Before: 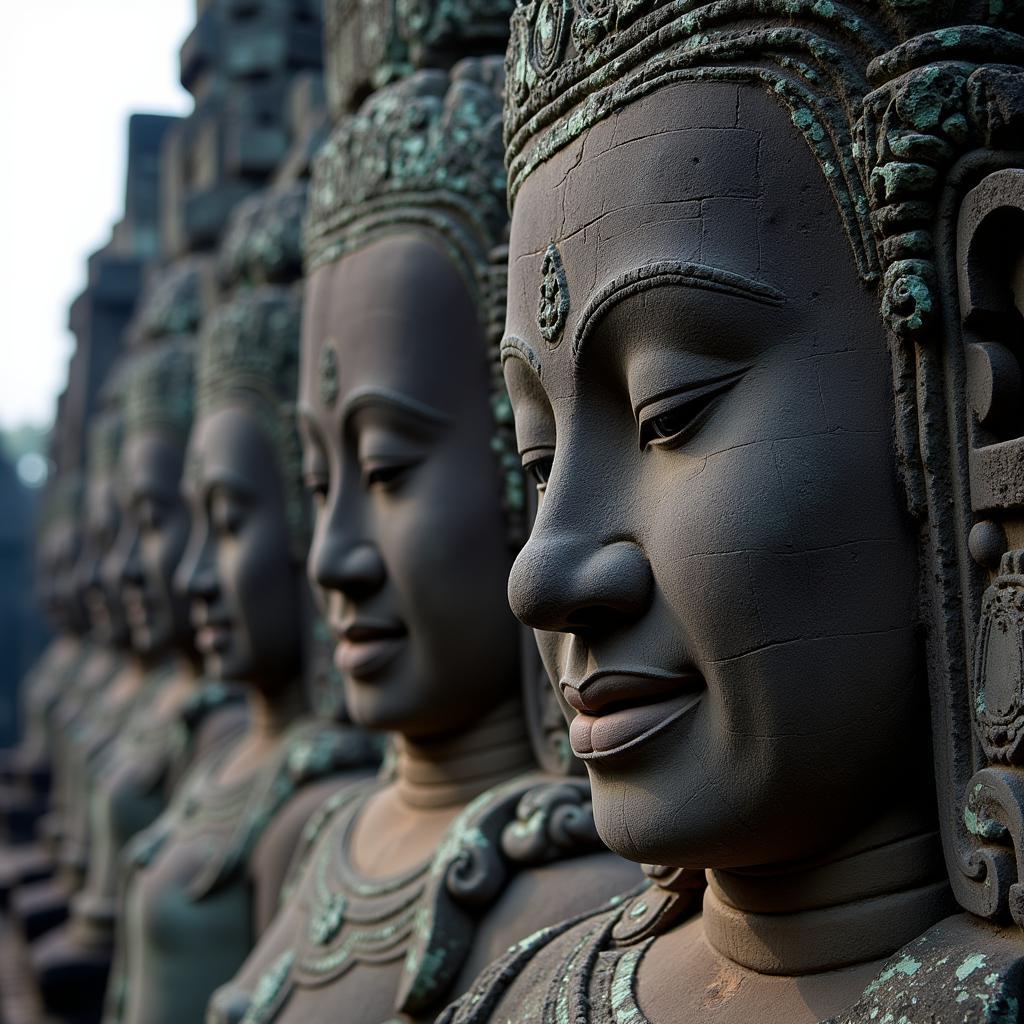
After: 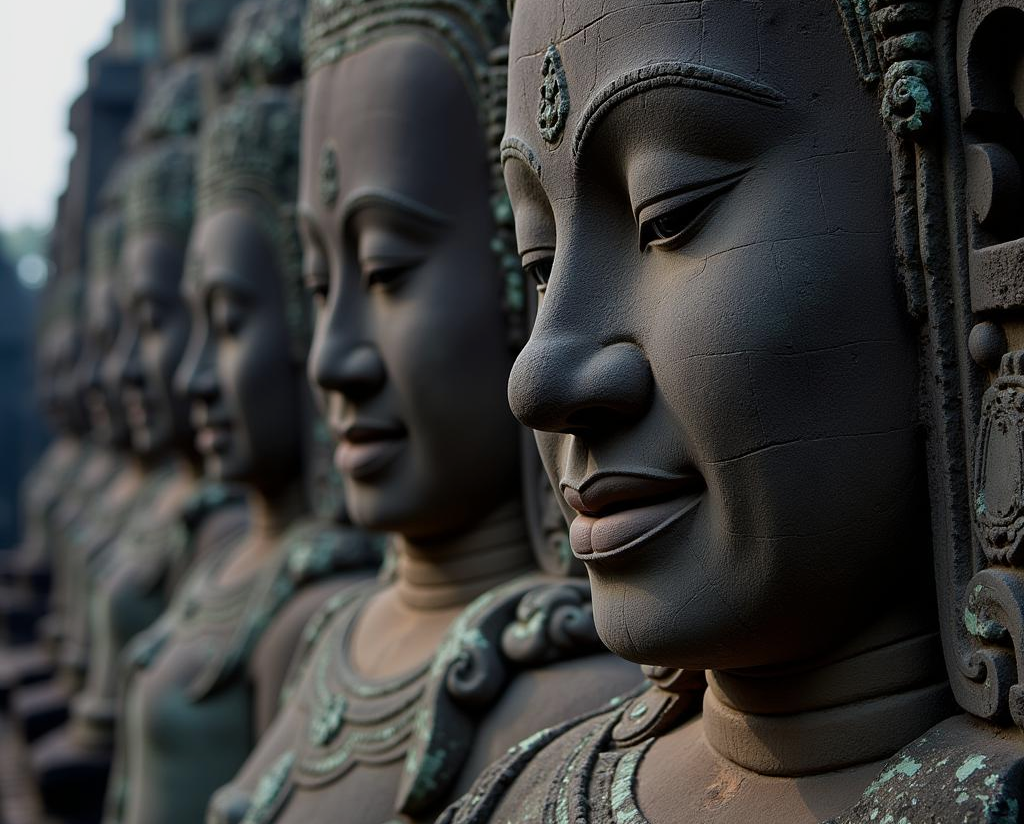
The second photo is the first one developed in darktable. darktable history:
crop and rotate: top 19.506%
exposure: exposure -0.3 EV, compensate highlight preservation false
